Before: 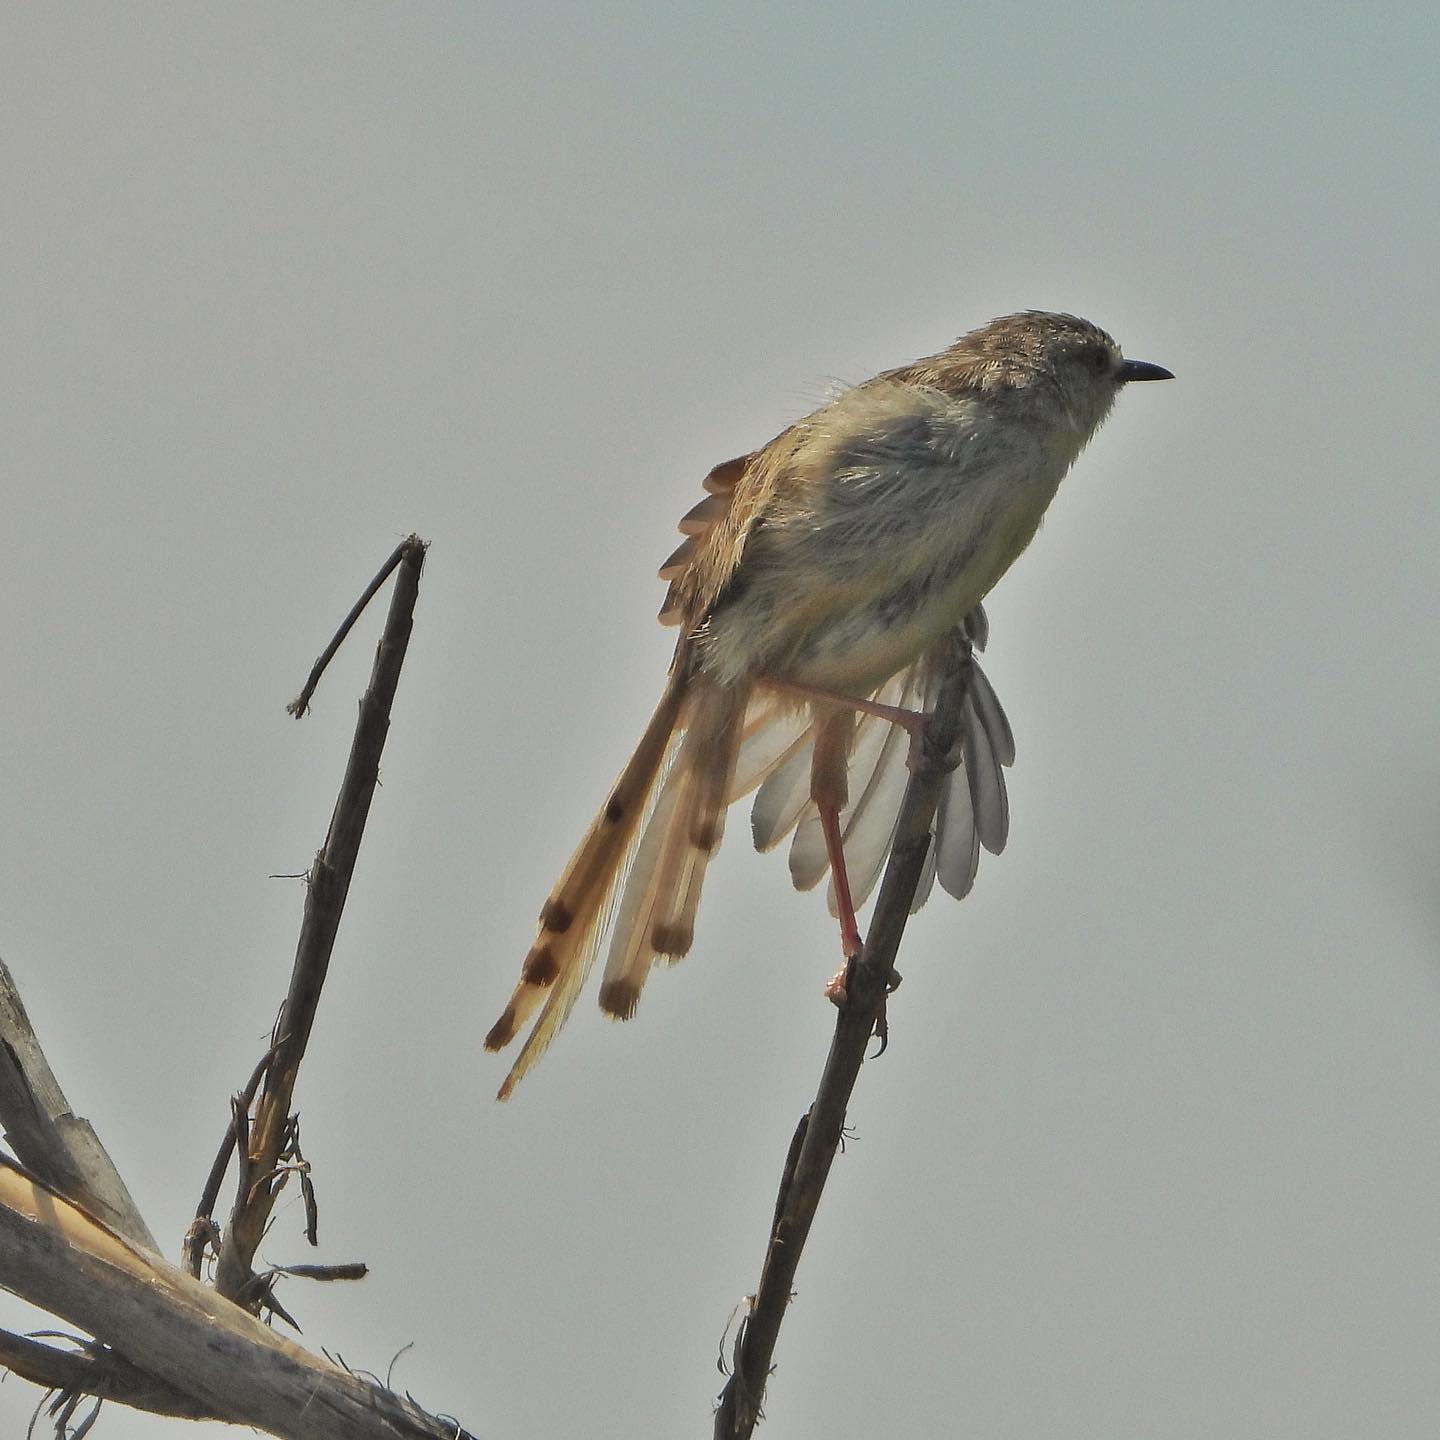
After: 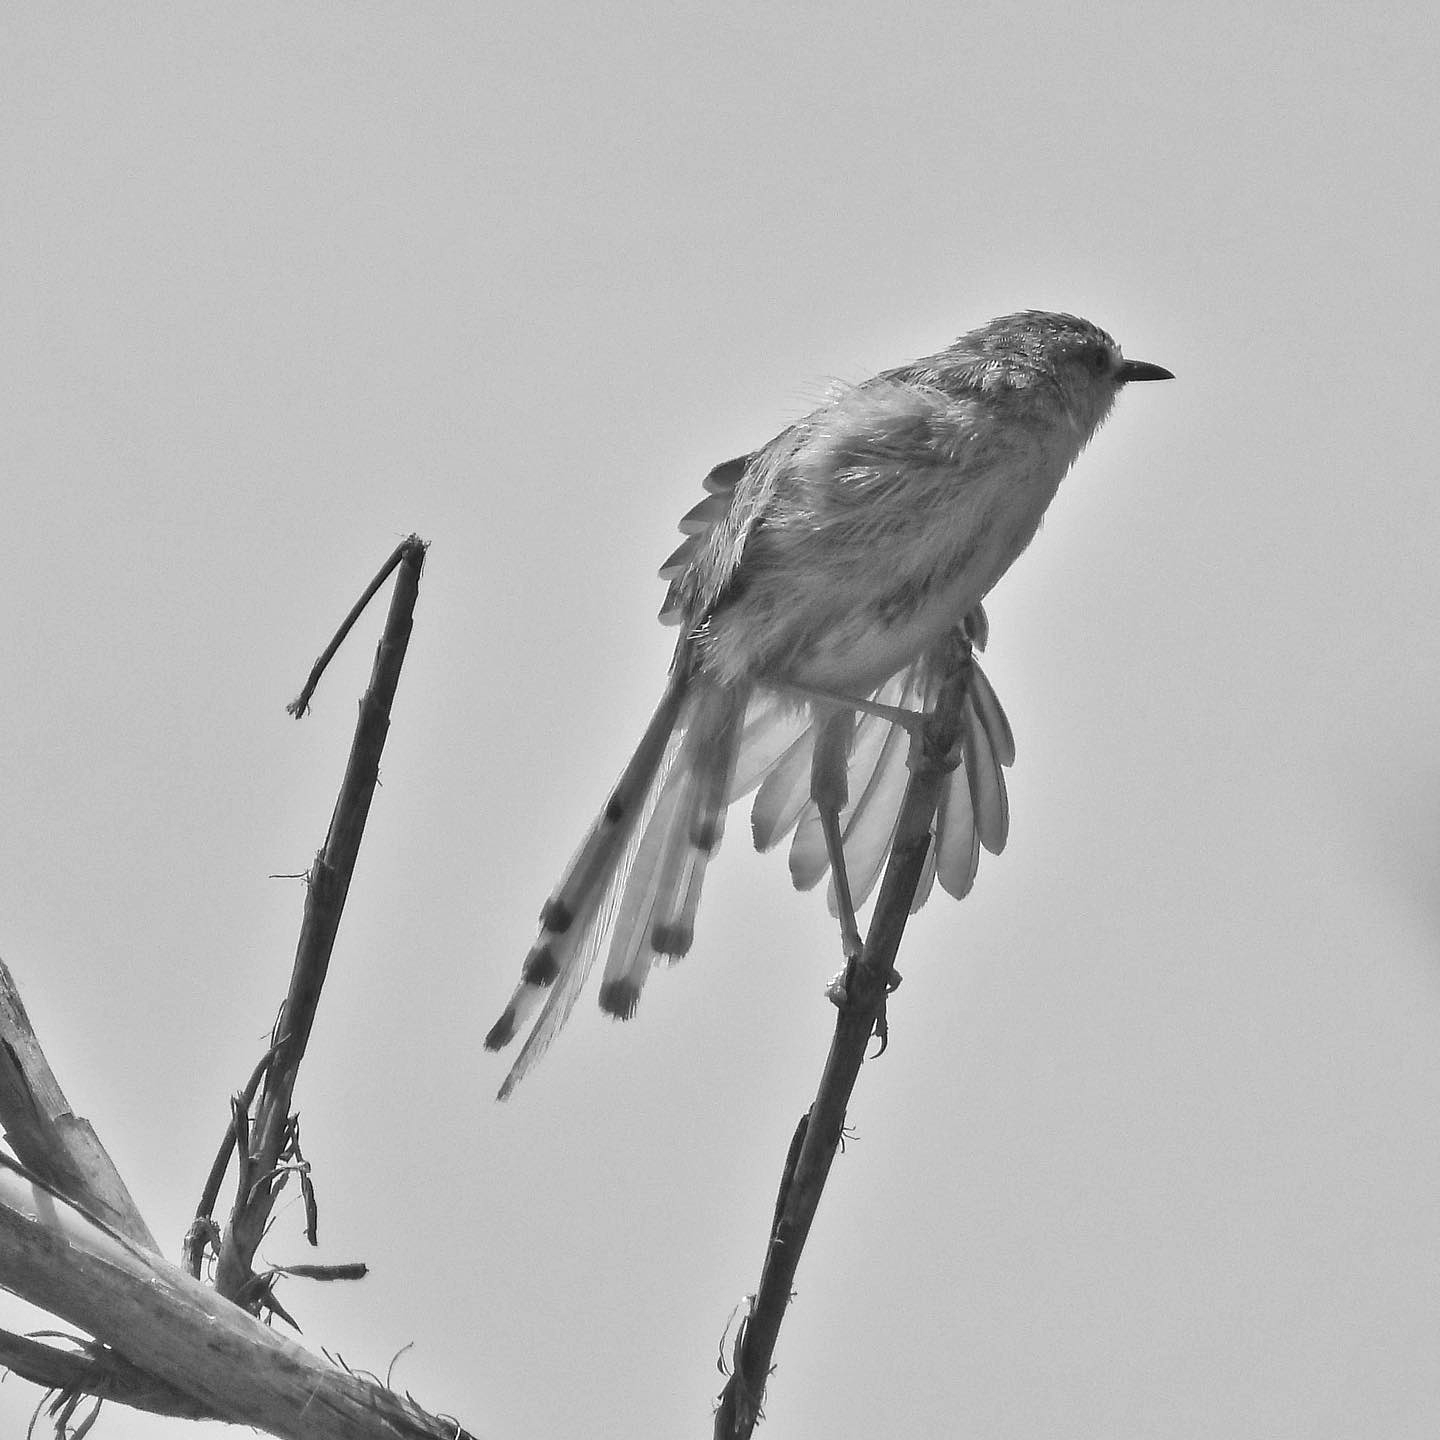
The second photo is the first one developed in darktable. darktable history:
exposure: exposure 0.485 EV, compensate highlight preservation false
monochrome: on, module defaults
